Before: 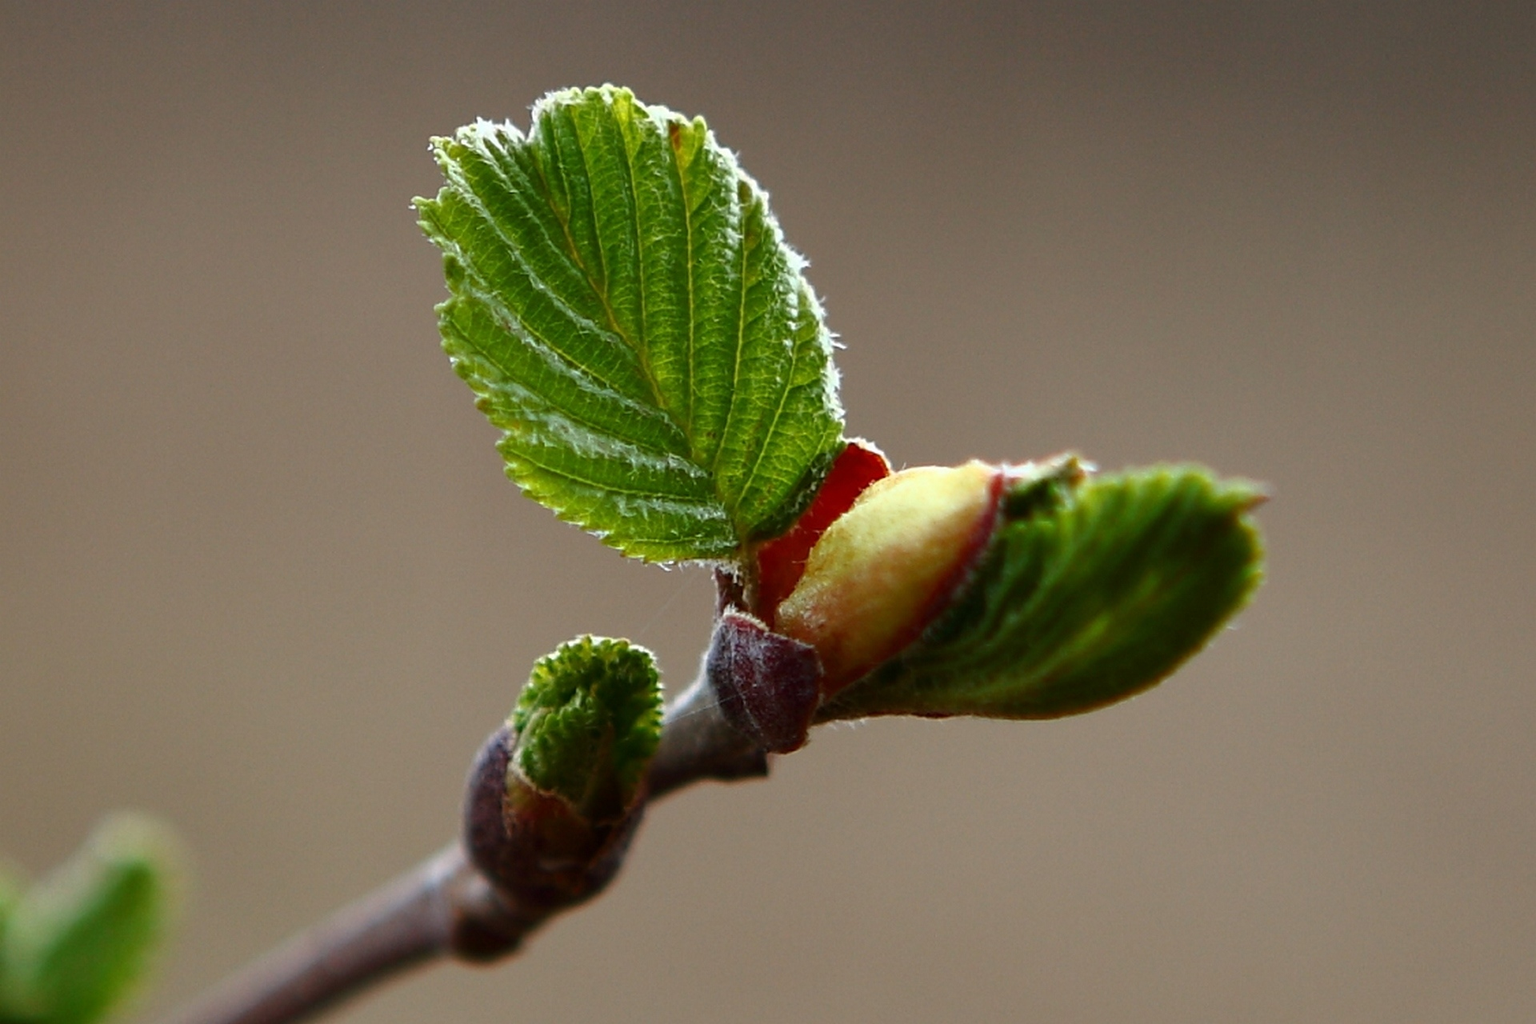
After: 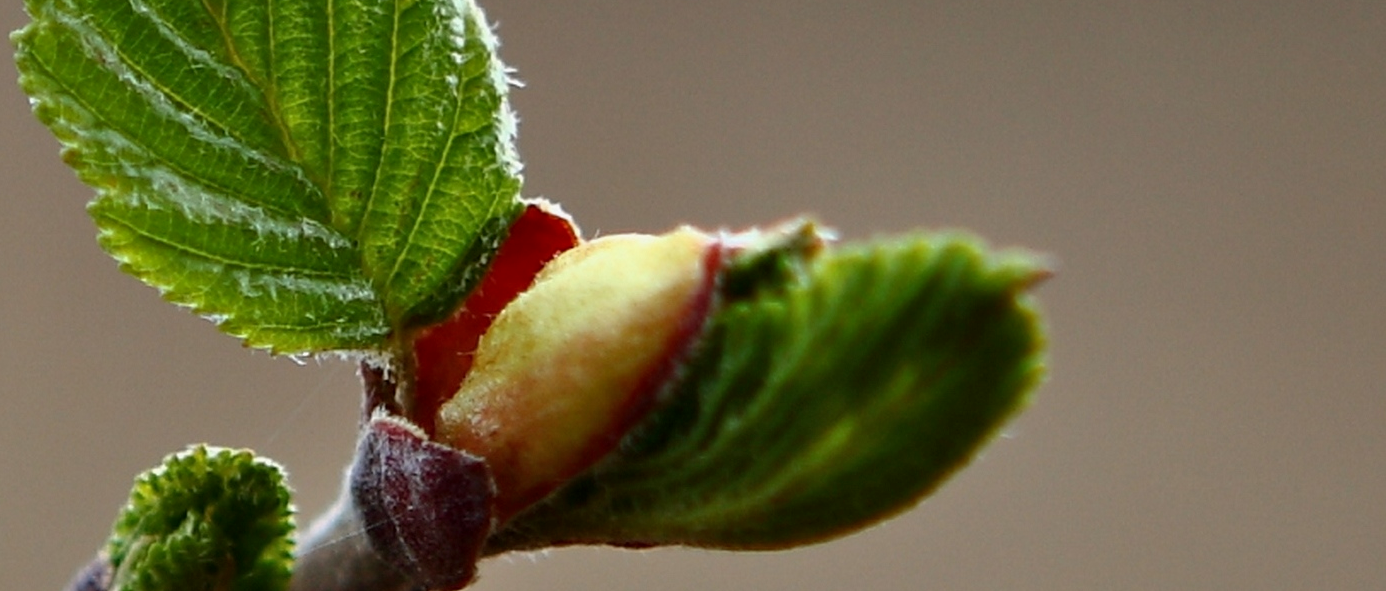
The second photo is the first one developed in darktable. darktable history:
exposure: black level correction 0.002, exposure -0.096 EV, compensate highlight preservation false
crop and rotate: left 27.8%, top 27.291%, bottom 26.461%
tone equalizer: edges refinement/feathering 500, mask exposure compensation -1.57 EV, preserve details no
shadows and highlights: shadows 52.08, highlights -28.37, soften with gaussian
